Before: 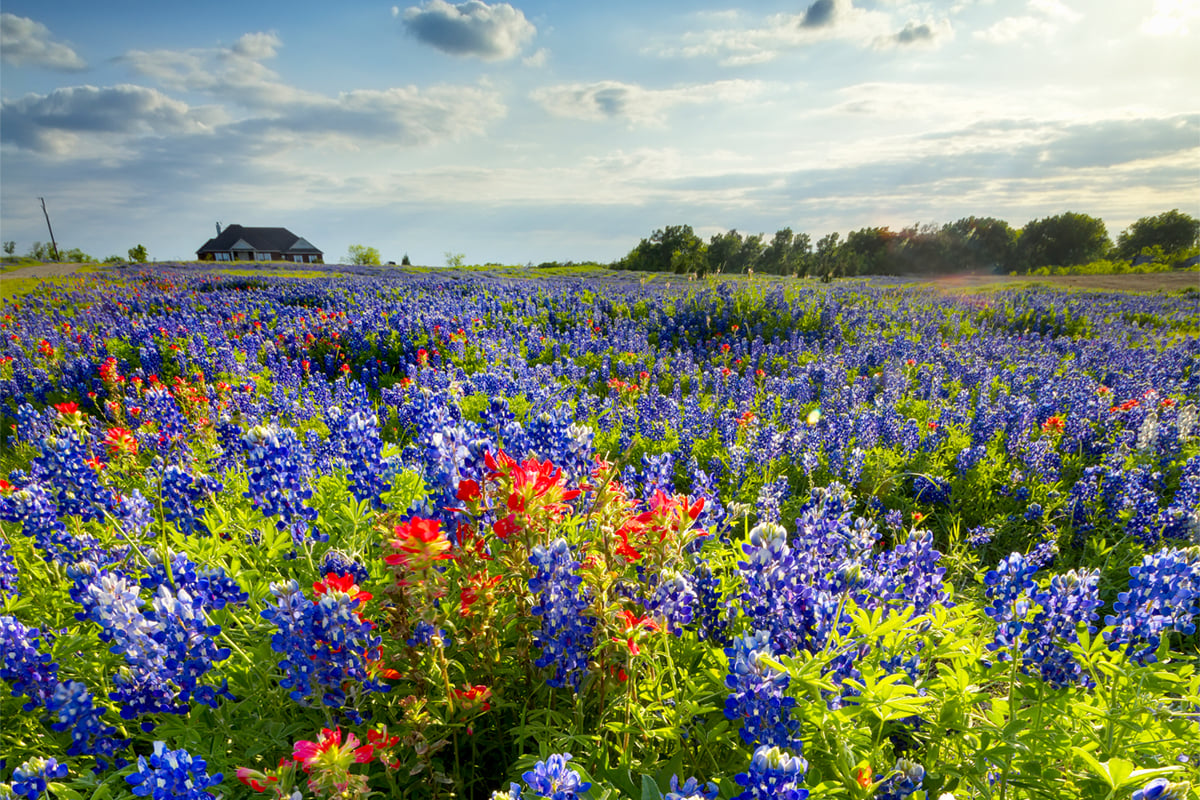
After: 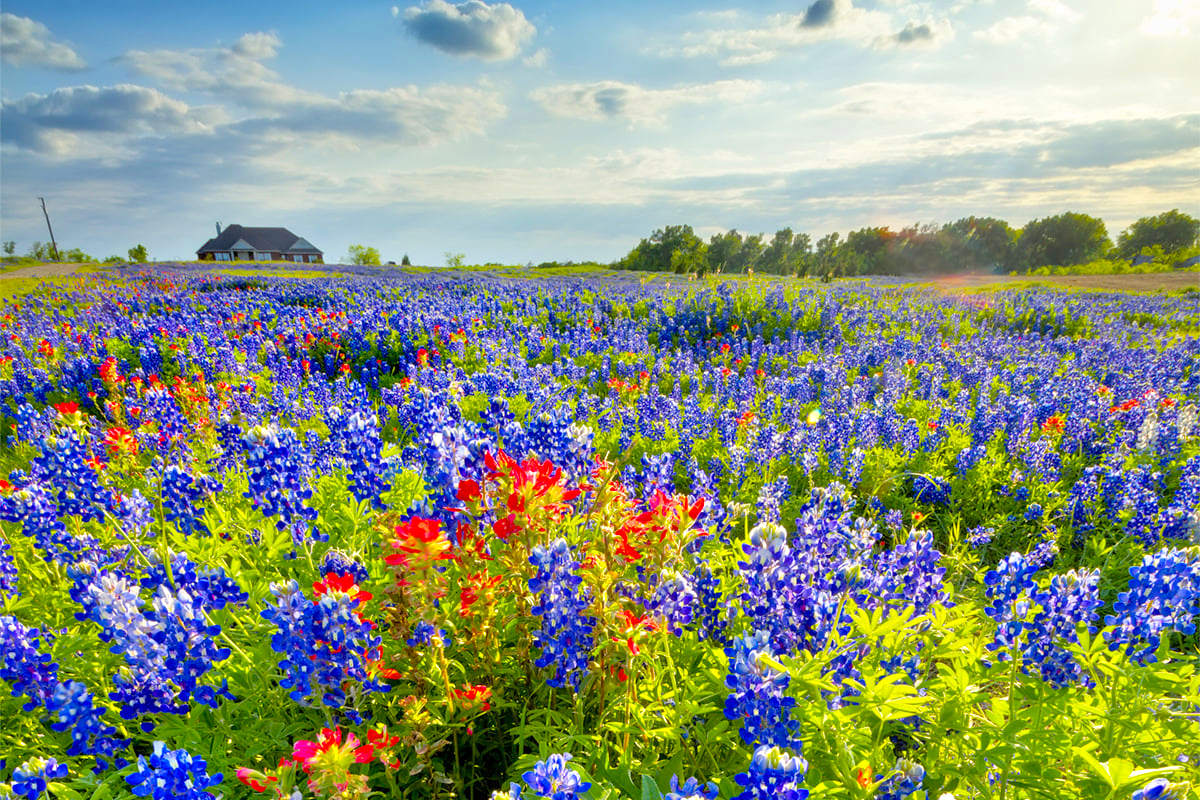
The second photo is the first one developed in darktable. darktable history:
tone equalizer: -7 EV 0.15 EV, -6 EV 0.6 EV, -5 EV 1.15 EV, -4 EV 1.33 EV, -3 EV 1.15 EV, -2 EV 0.6 EV, -1 EV 0.15 EV, mask exposure compensation -0.5 EV
color balance rgb: perceptual saturation grading › global saturation 20%, global vibrance 10%
shadows and highlights: shadows 43.06, highlights 6.94
